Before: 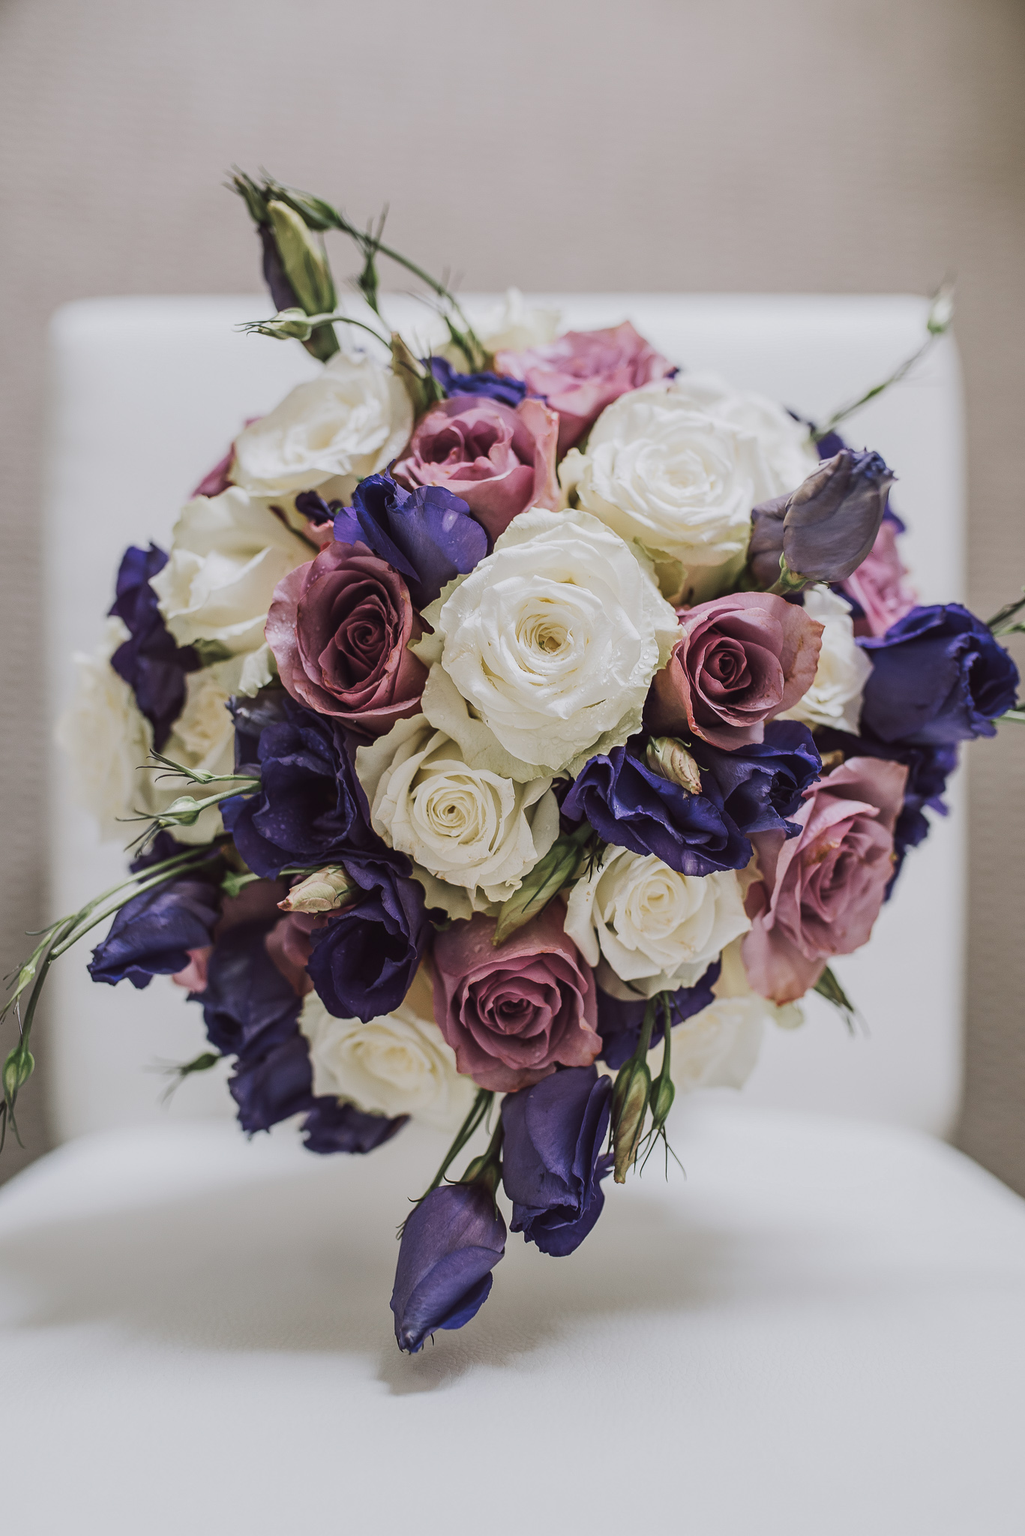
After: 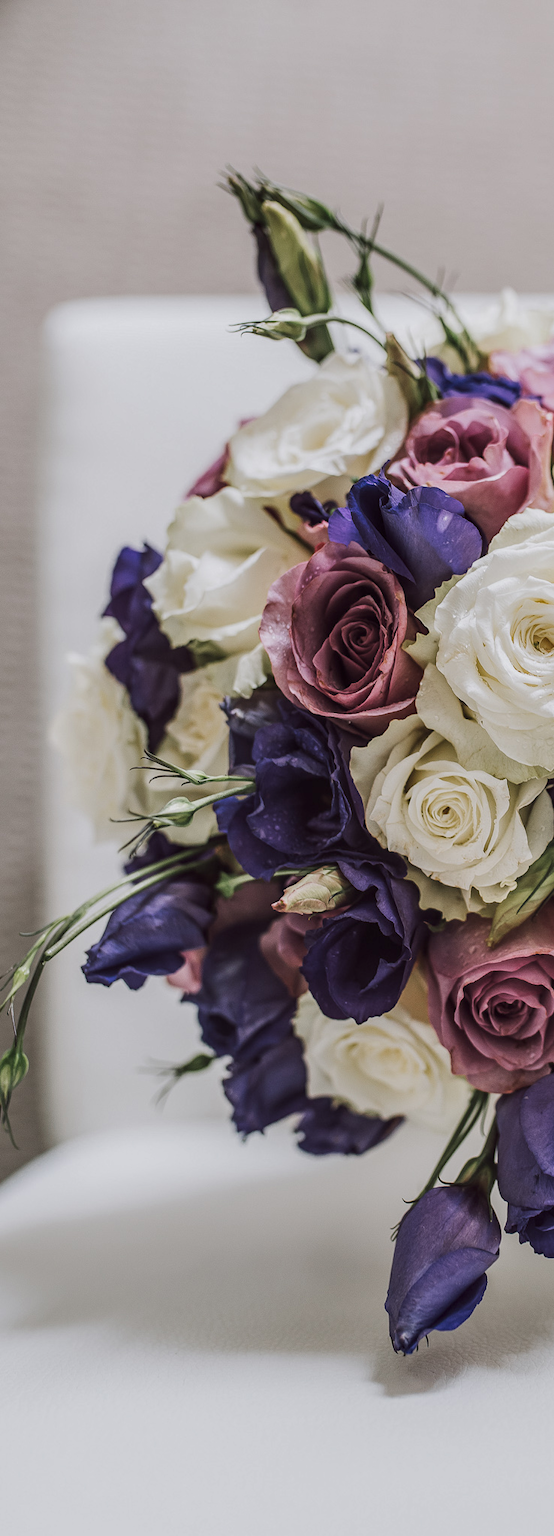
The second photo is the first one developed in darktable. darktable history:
crop: left 0.641%, right 45.319%, bottom 0.086%
local contrast: on, module defaults
